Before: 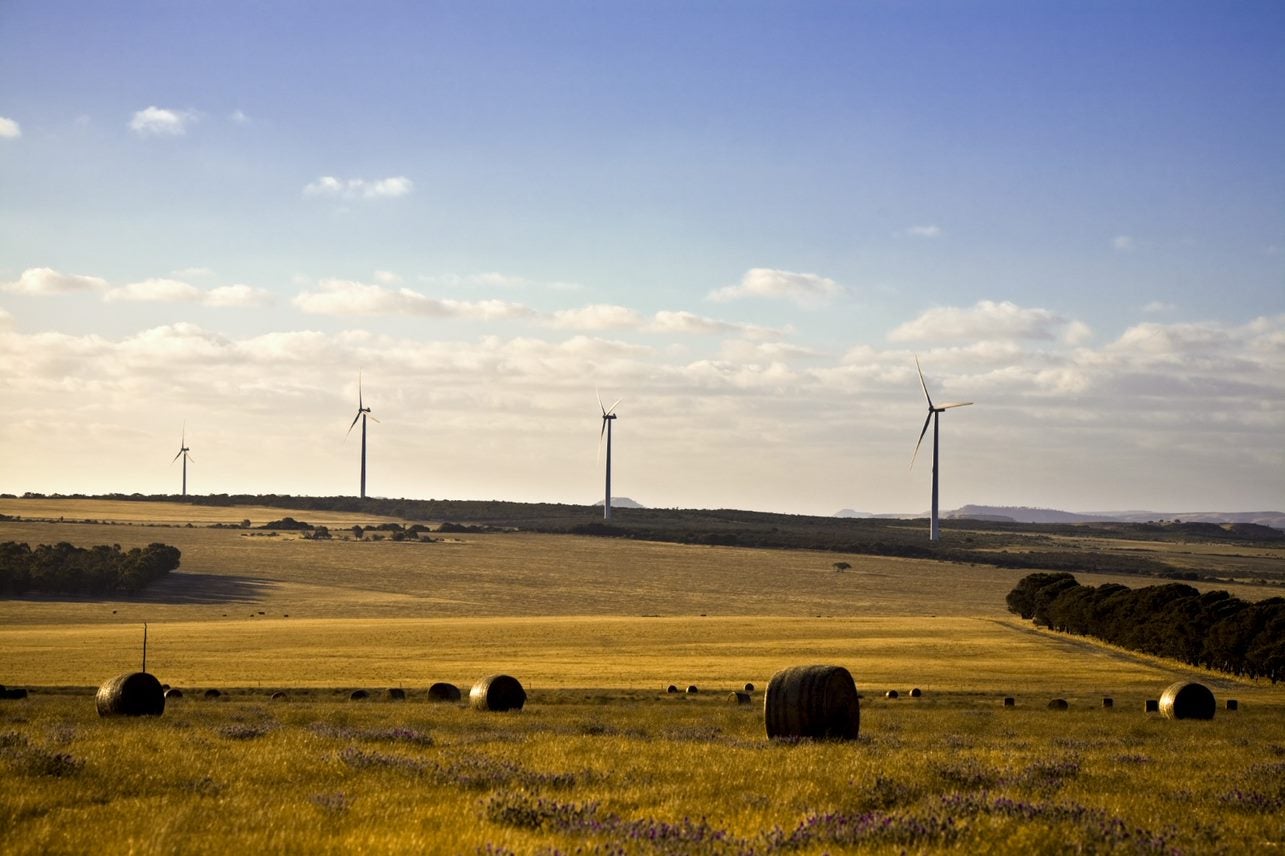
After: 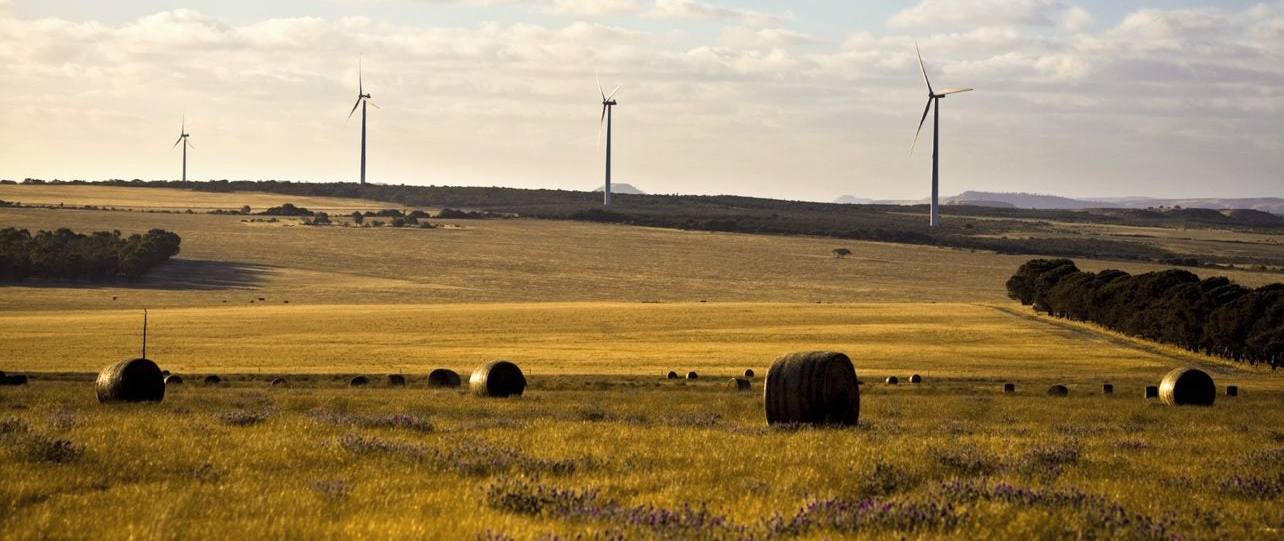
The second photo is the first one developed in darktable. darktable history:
contrast brightness saturation: contrast 0.055, brightness 0.061, saturation 0.008
crop and rotate: top 36.69%
